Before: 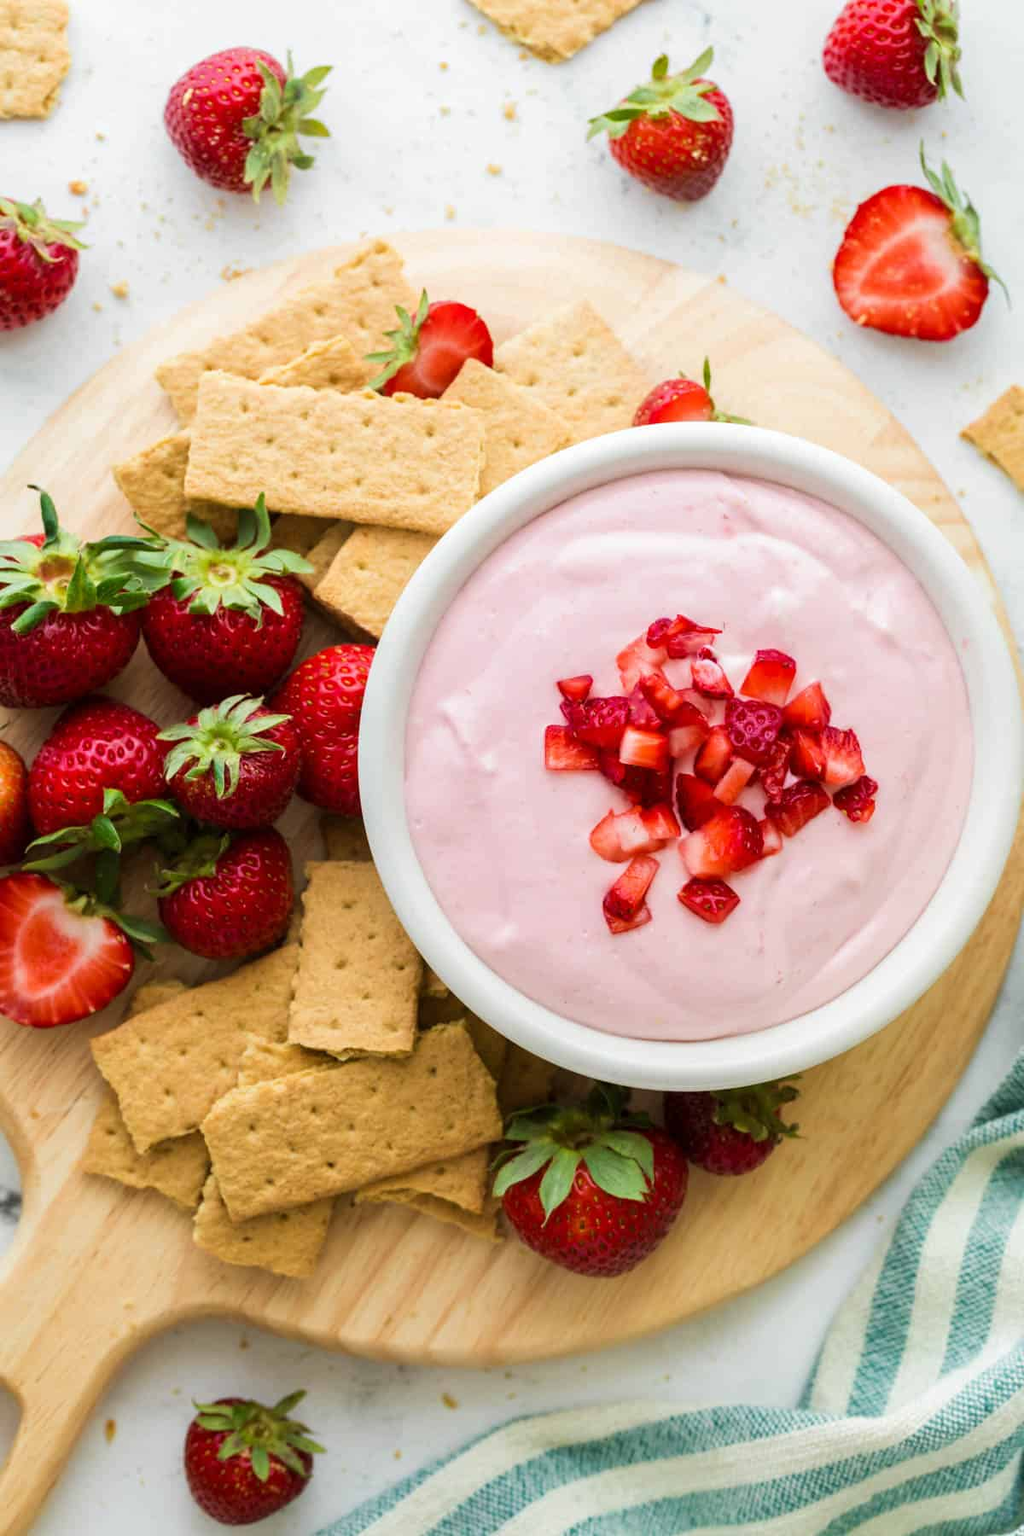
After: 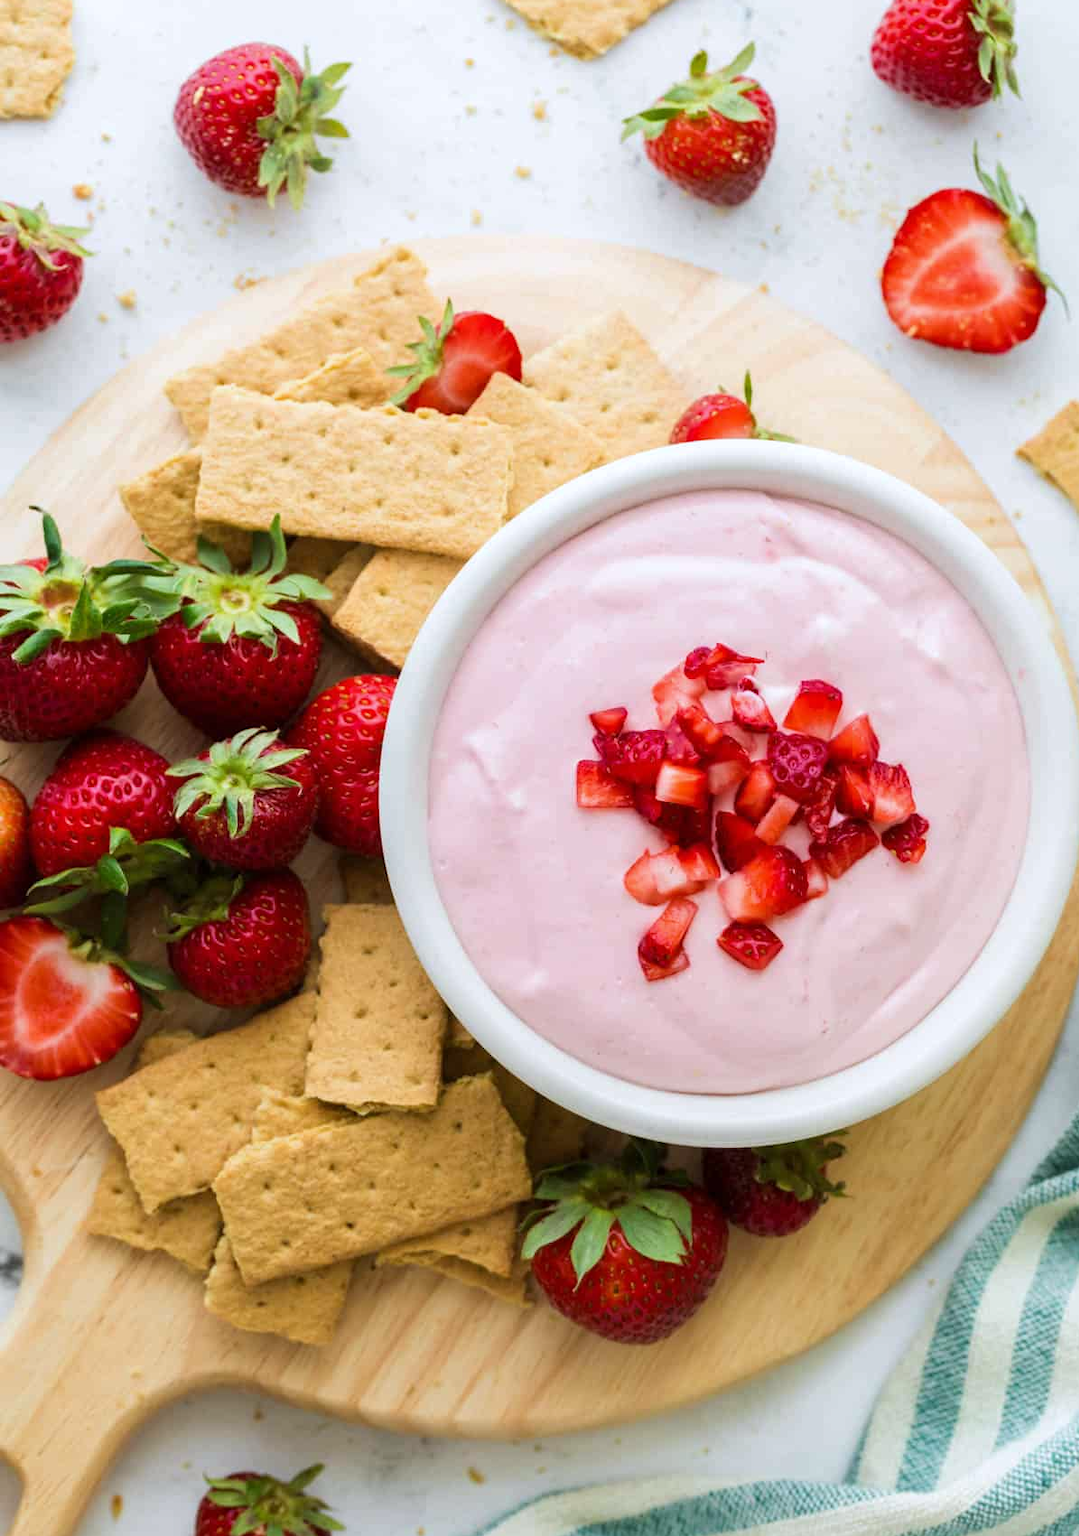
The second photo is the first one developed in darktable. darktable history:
white balance: red 0.983, blue 1.036
crop: top 0.448%, right 0.264%, bottom 5.045%
